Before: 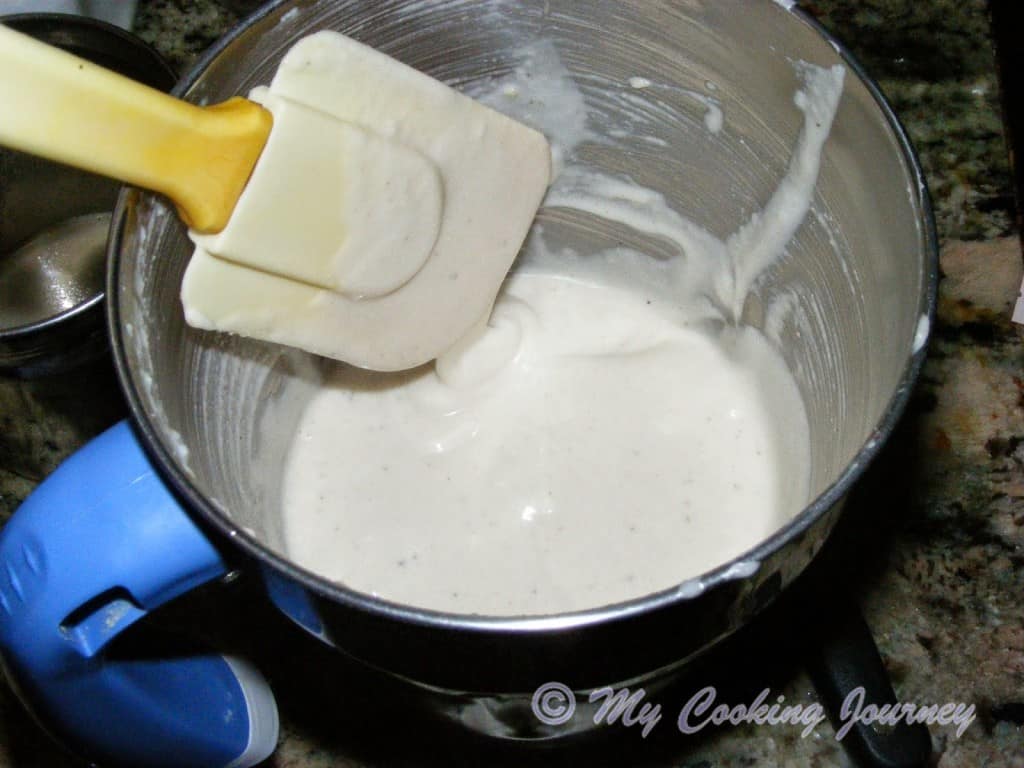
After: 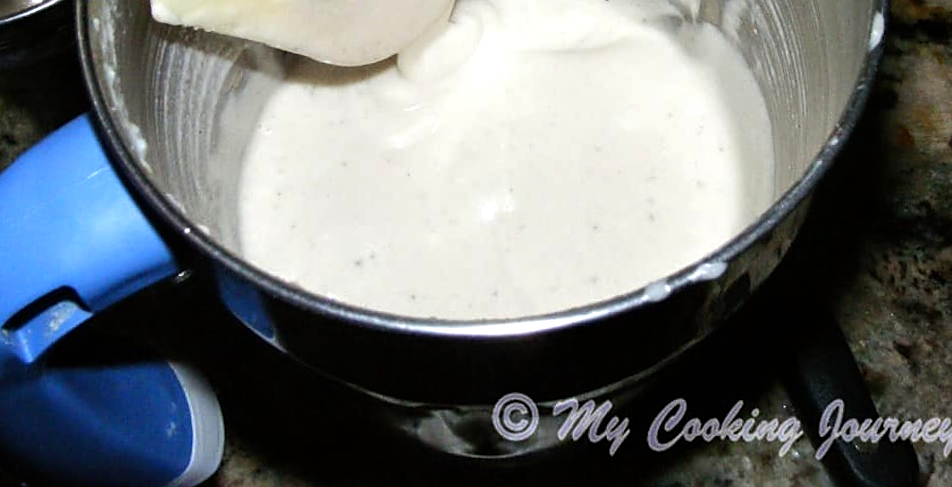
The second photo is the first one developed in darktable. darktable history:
sharpen: radius 1.864, amount 0.398, threshold 1.271
crop and rotate: top 36.435%
rotate and perspective: rotation 0.215°, lens shift (vertical) -0.139, crop left 0.069, crop right 0.939, crop top 0.002, crop bottom 0.996
tone equalizer: -8 EV -0.417 EV, -7 EV -0.389 EV, -6 EV -0.333 EV, -5 EV -0.222 EV, -3 EV 0.222 EV, -2 EV 0.333 EV, -1 EV 0.389 EV, +0 EV 0.417 EV, edges refinement/feathering 500, mask exposure compensation -1.57 EV, preserve details no
exposure: compensate exposure bias true, compensate highlight preservation false
